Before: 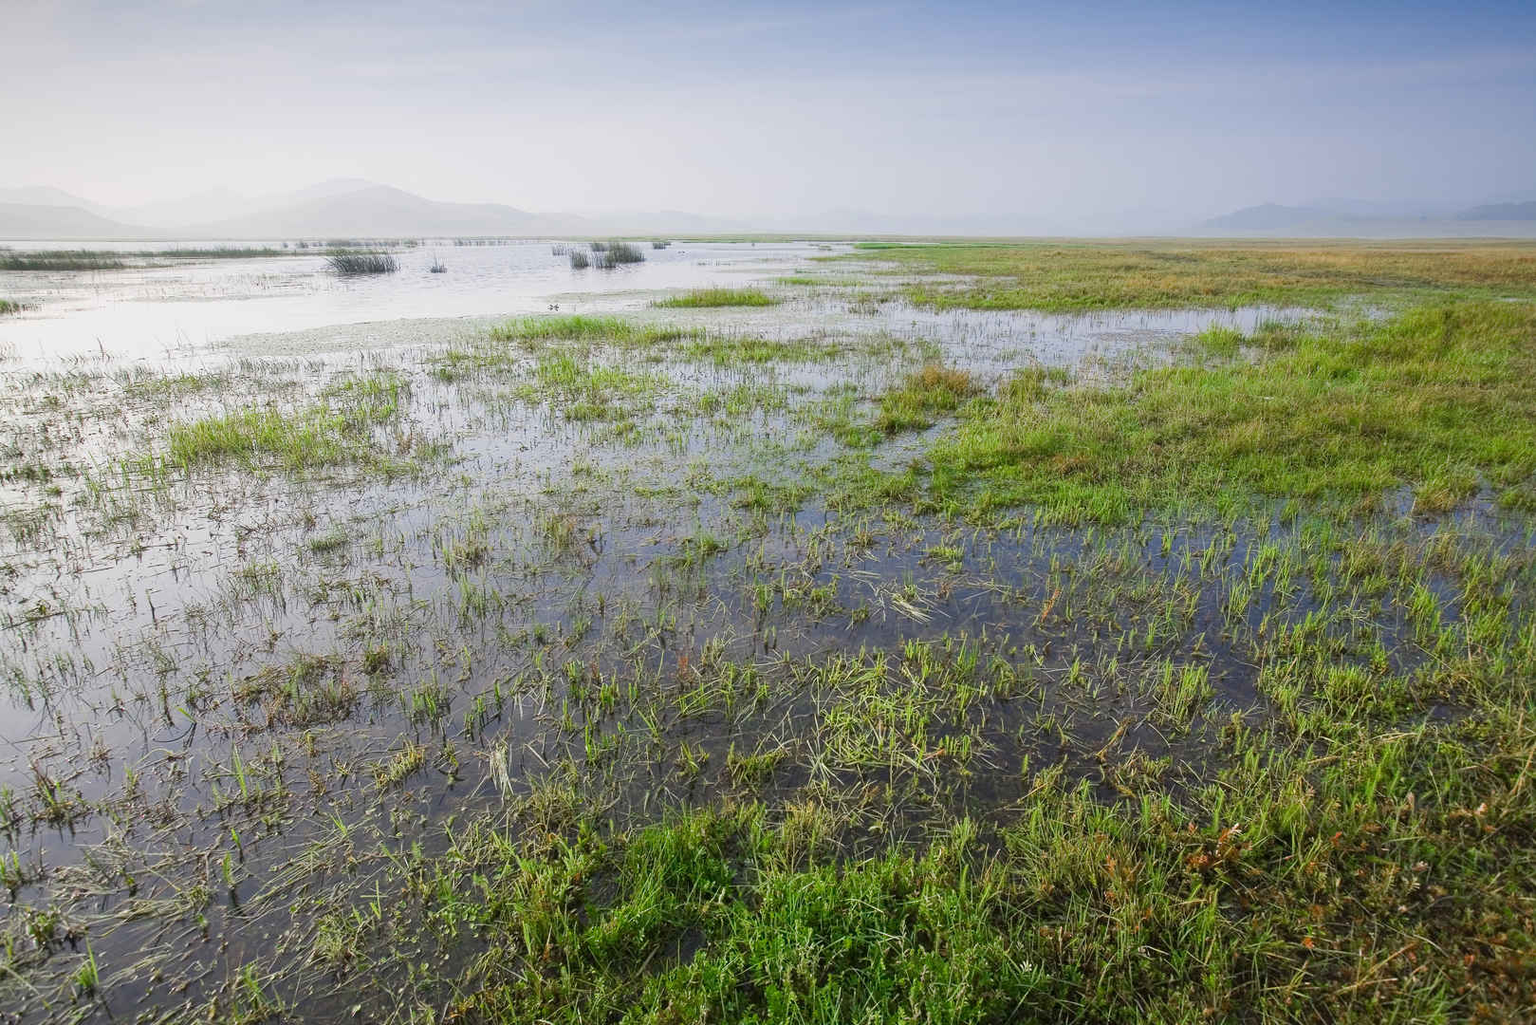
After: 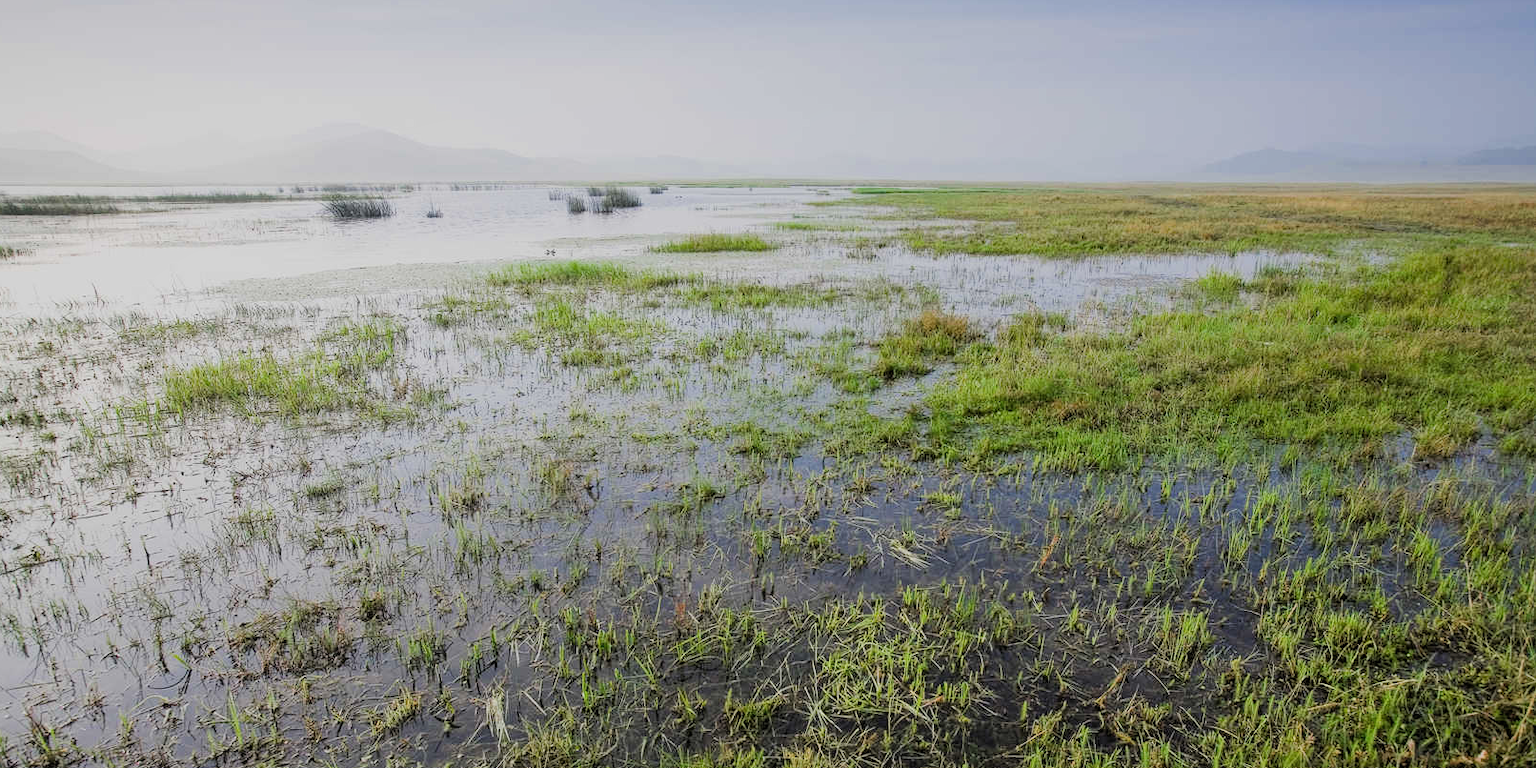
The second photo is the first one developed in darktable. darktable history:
crop: left 0.387%, top 5.469%, bottom 19.809%
filmic rgb: black relative exposure -5 EV, hardness 2.88, contrast 1.2
shadows and highlights: shadows 25, highlights -25
